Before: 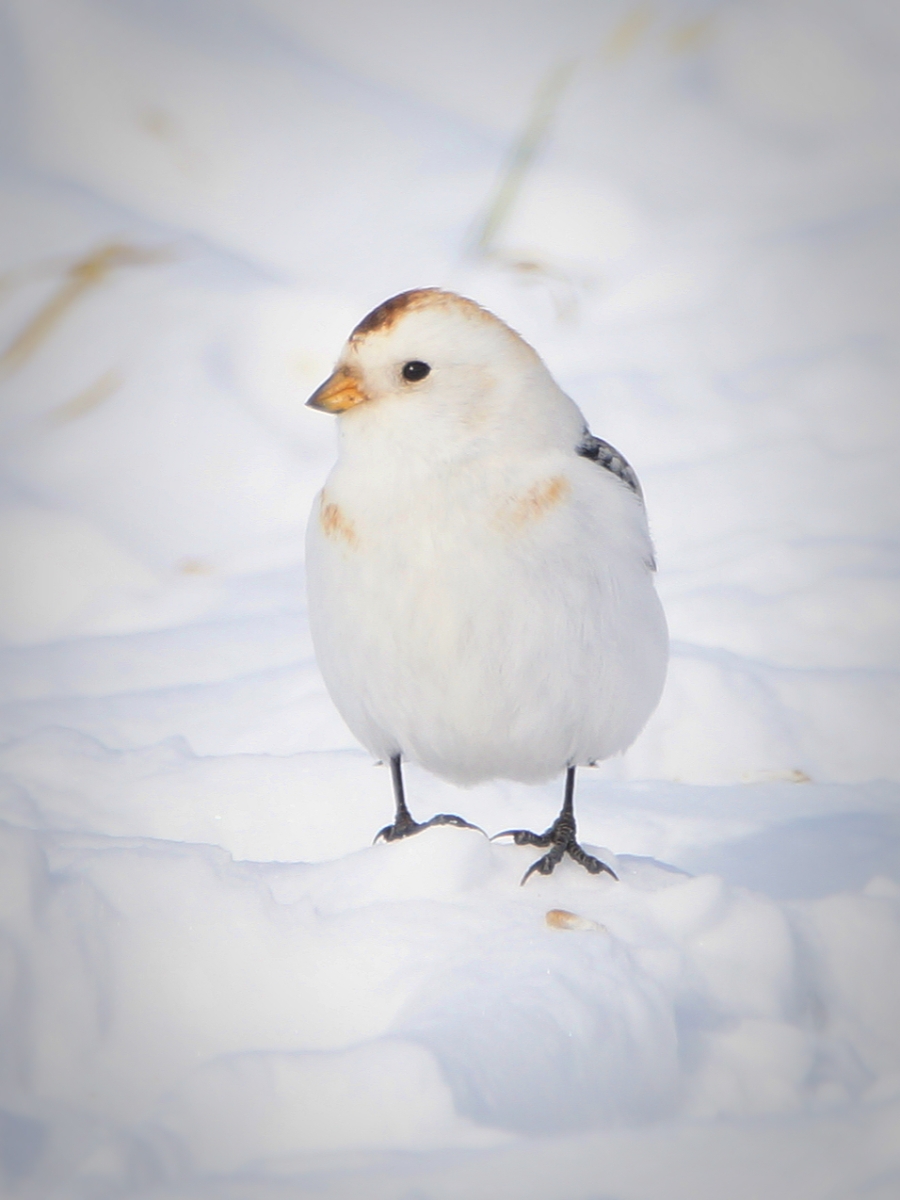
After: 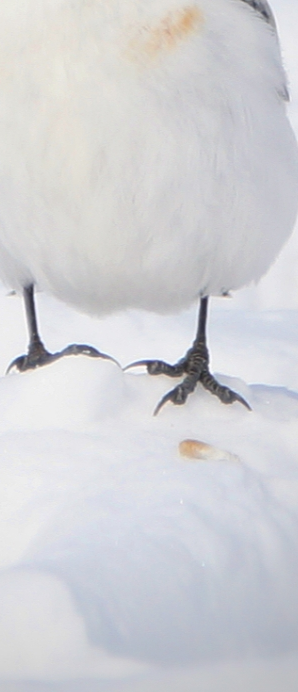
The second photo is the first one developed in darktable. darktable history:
crop: left 40.878%, top 39.176%, right 25.993%, bottom 3.081%
exposure: exposure -0.01 EV, compensate highlight preservation false
